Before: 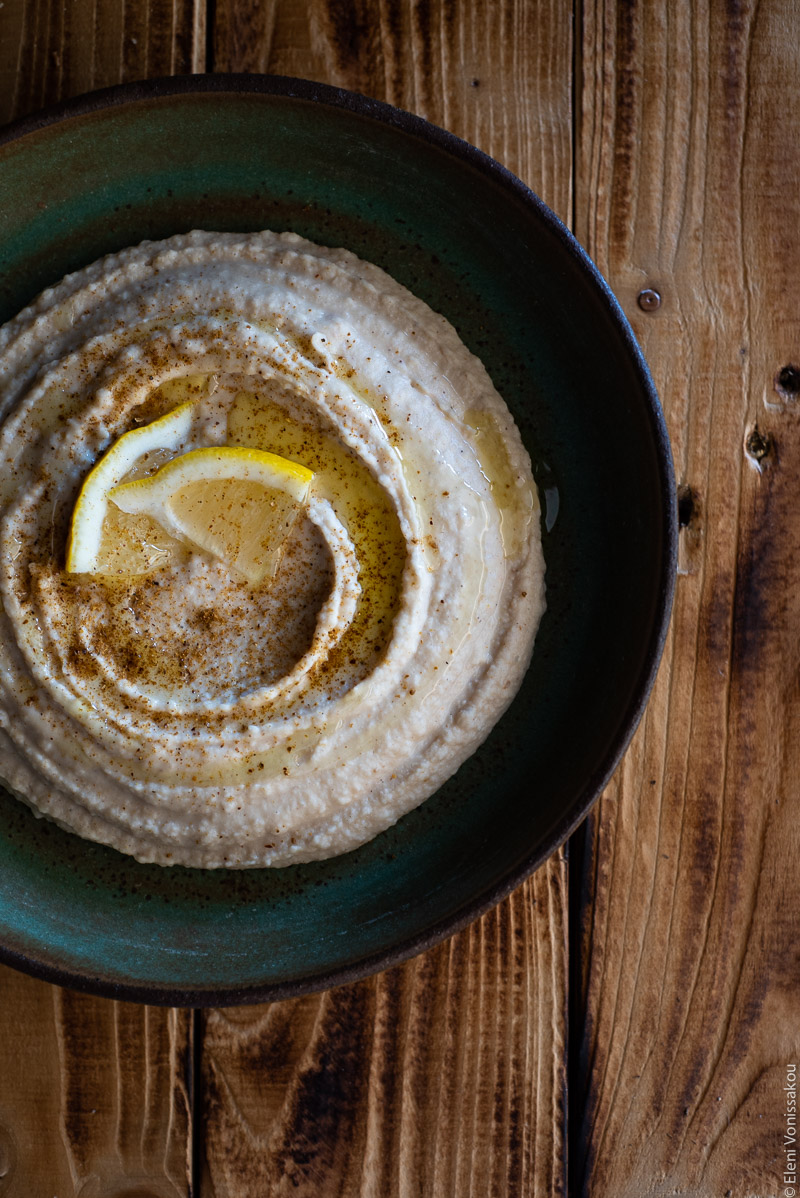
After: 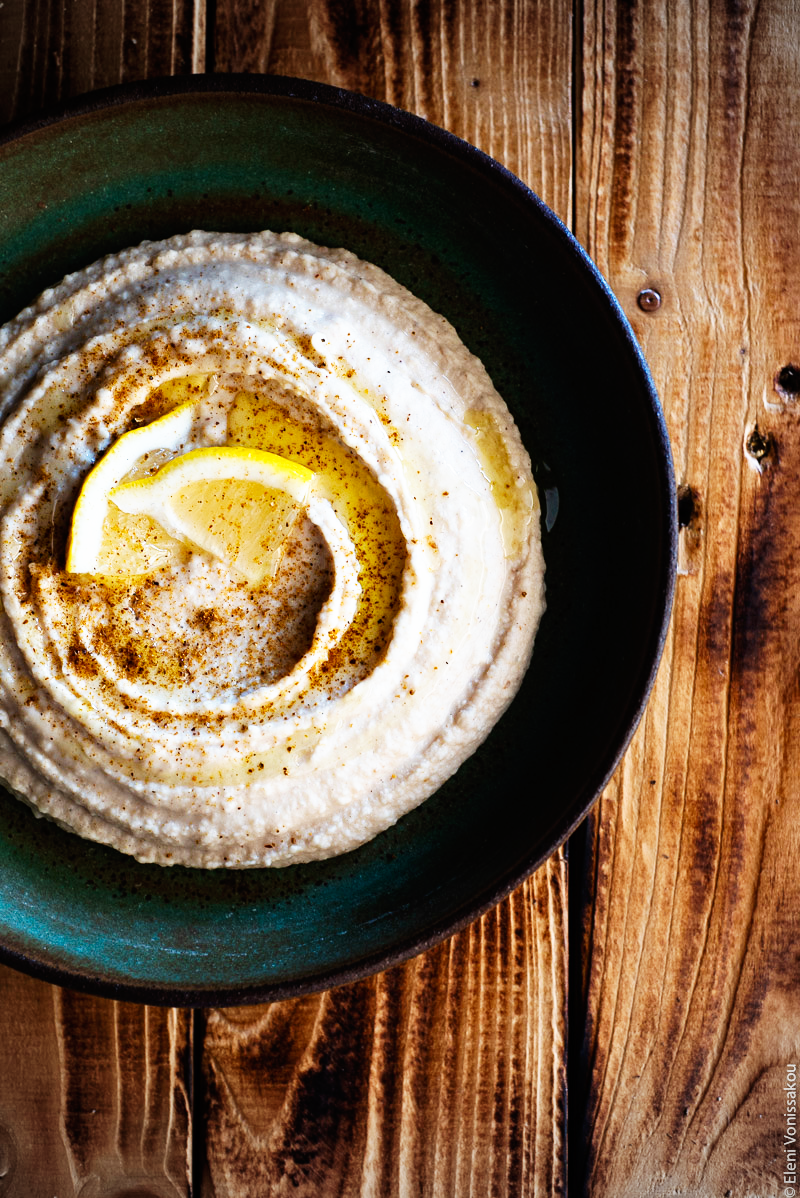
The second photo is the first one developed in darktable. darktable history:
base curve: curves: ch0 [(0, 0) (0.007, 0.004) (0.027, 0.03) (0.046, 0.07) (0.207, 0.54) (0.442, 0.872) (0.673, 0.972) (1, 1)], preserve colors none
vignetting: on, module defaults
